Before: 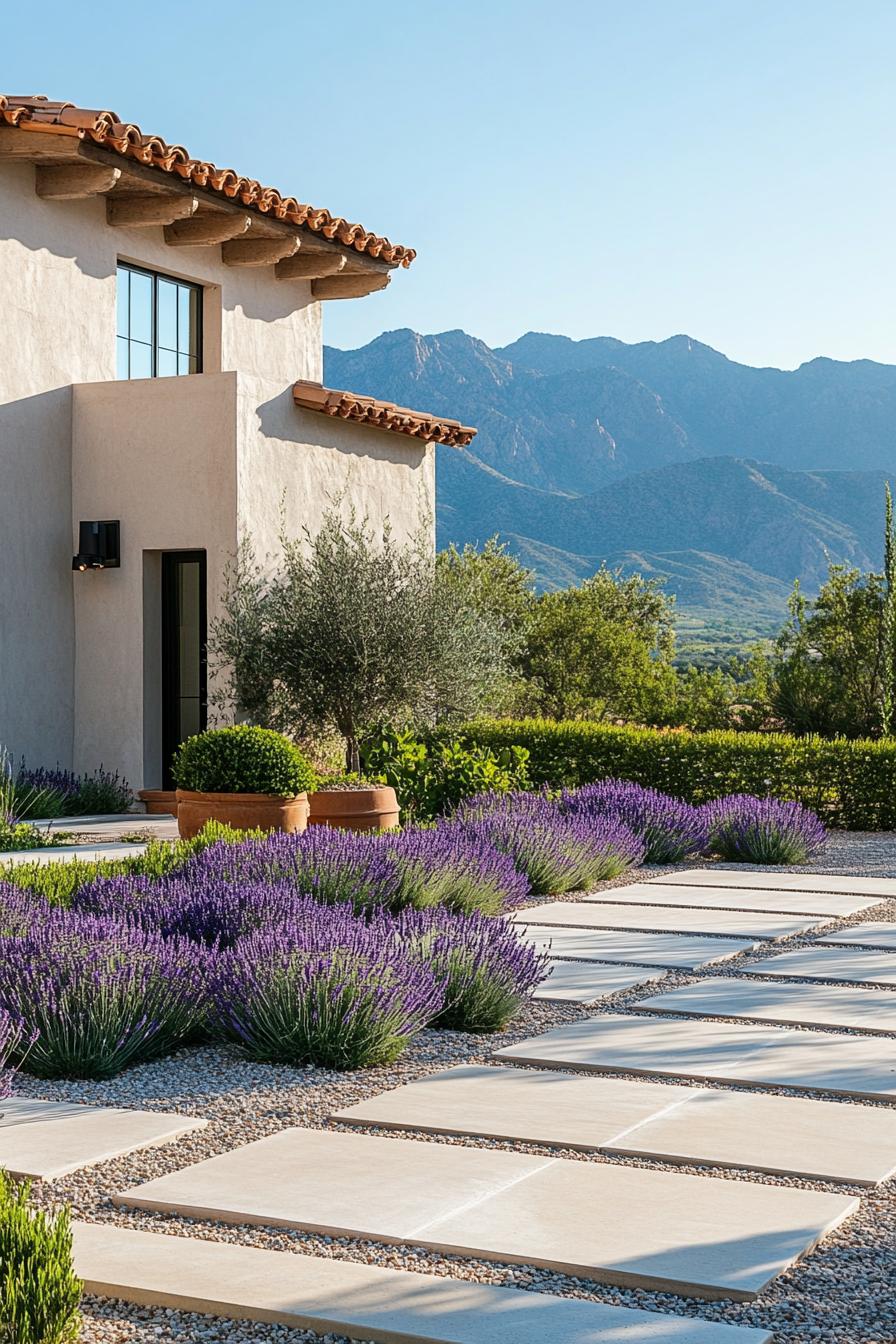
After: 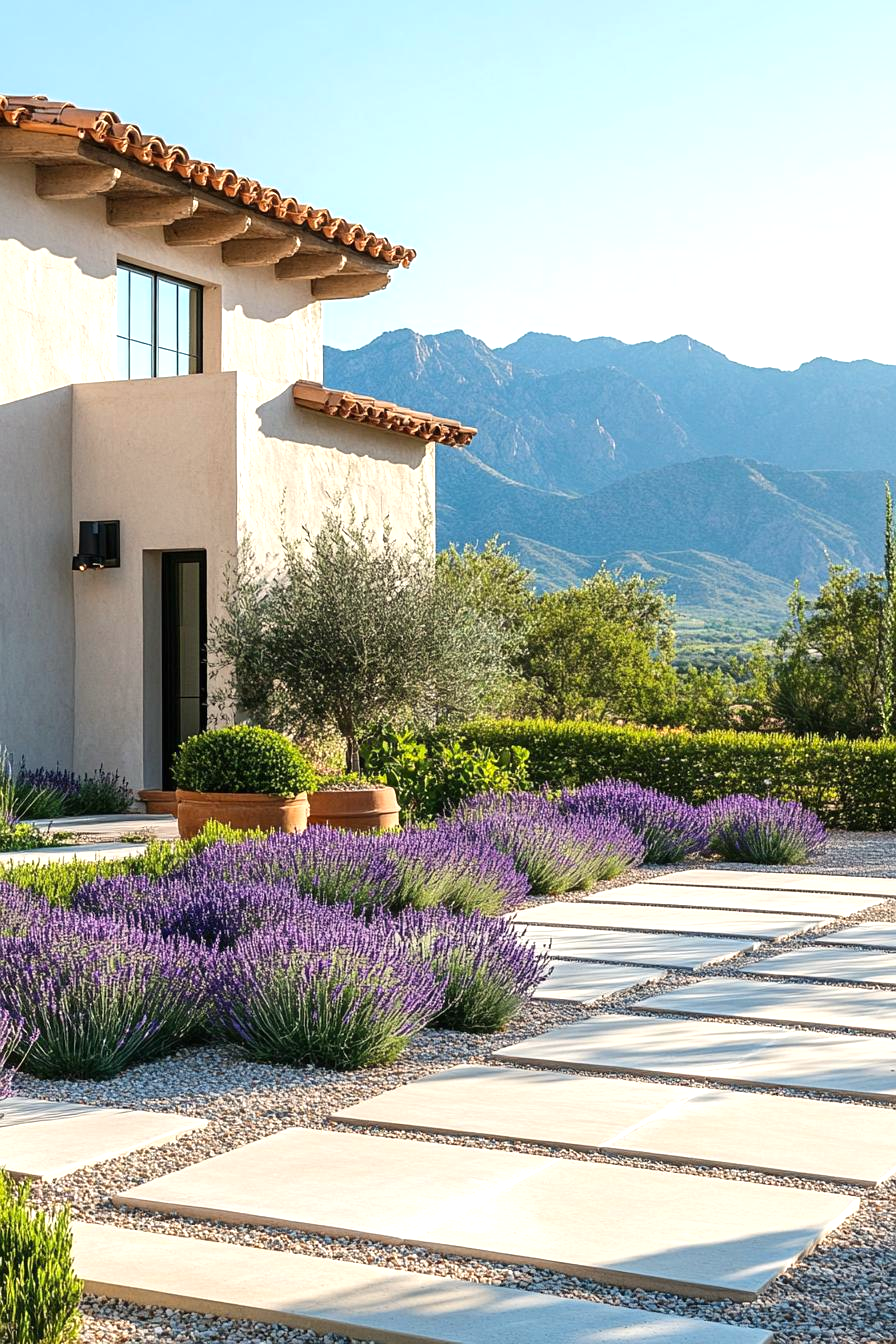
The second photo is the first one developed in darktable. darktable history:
color correction: highlights b* 2.9
exposure: black level correction 0, exposure 0.499 EV, compensate highlight preservation false
